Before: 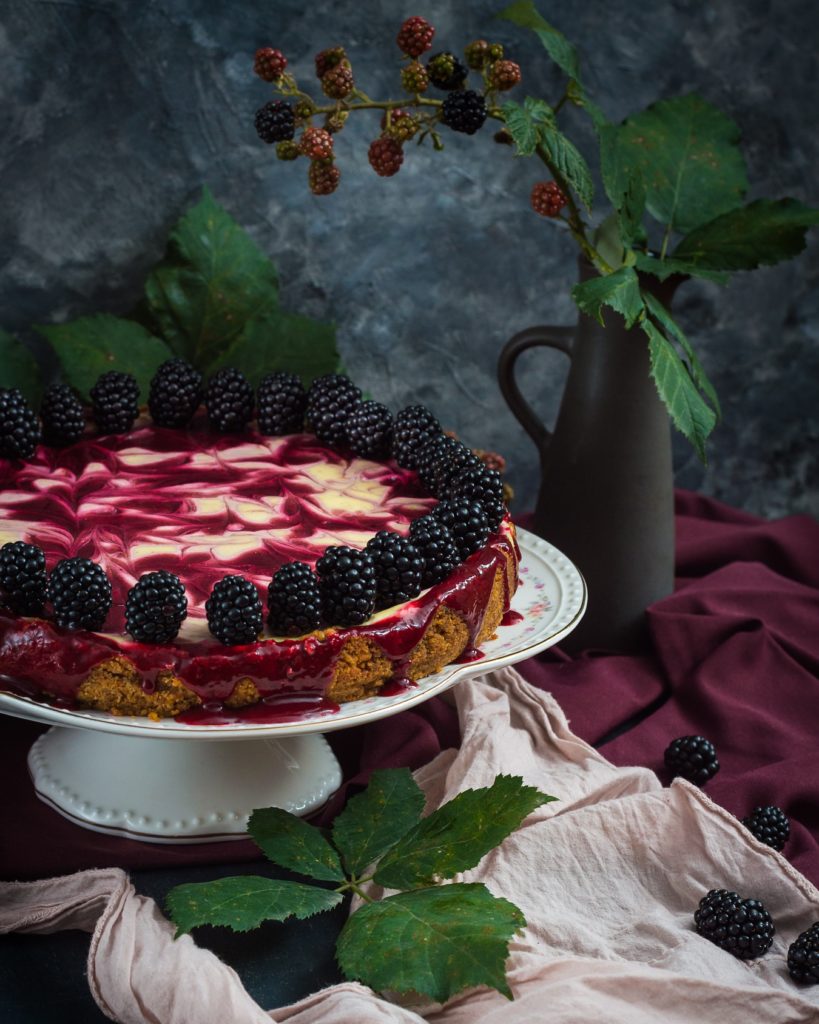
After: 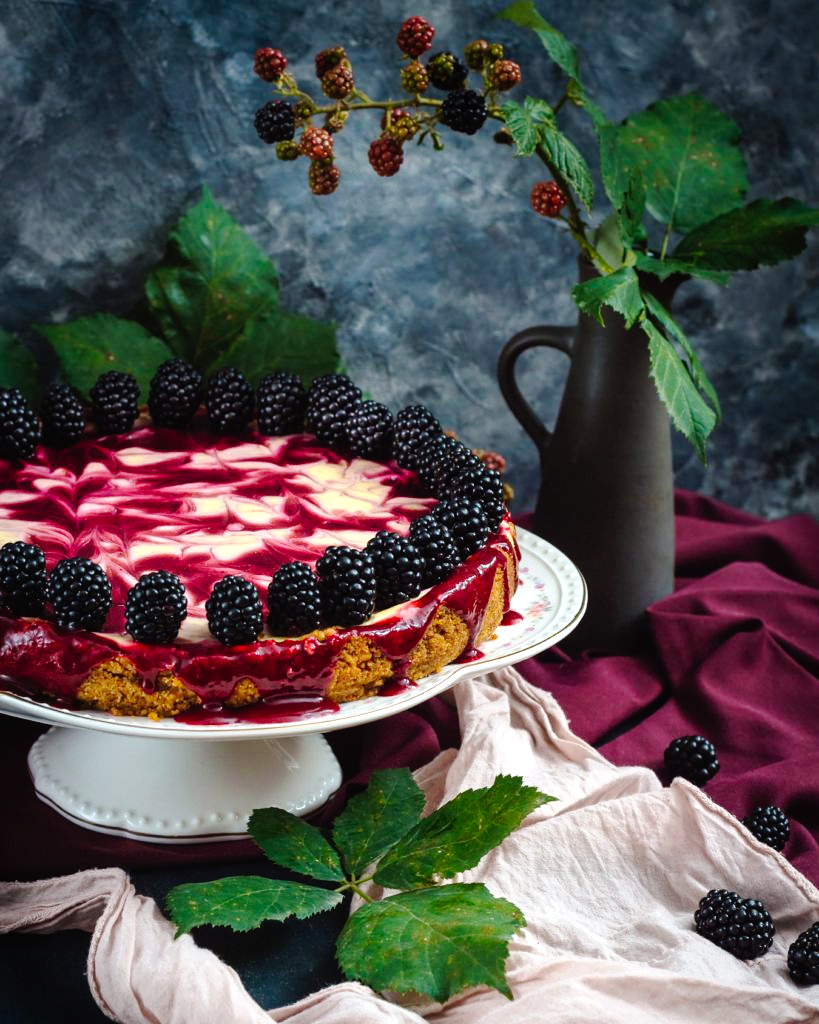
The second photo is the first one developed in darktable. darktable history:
exposure: exposure 0.6 EV, compensate highlight preservation false
tone curve: curves: ch0 [(0, 0) (0.003, 0.012) (0.011, 0.014) (0.025, 0.019) (0.044, 0.028) (0.069, 0.039) (0.1, 0.056) (0.136, 0.093) (0.177, 0.147) (0.224, 0.214) (0.277, 0.29) (0.335, 0.381) (0.399, 0.476) (0.468, 0.557) (0.543, 0.635) (0.623, 0.697) (0.709, 0.764) (0.801, 0.831) (0.898, 0.917) (1, 1)], preserve colors none
